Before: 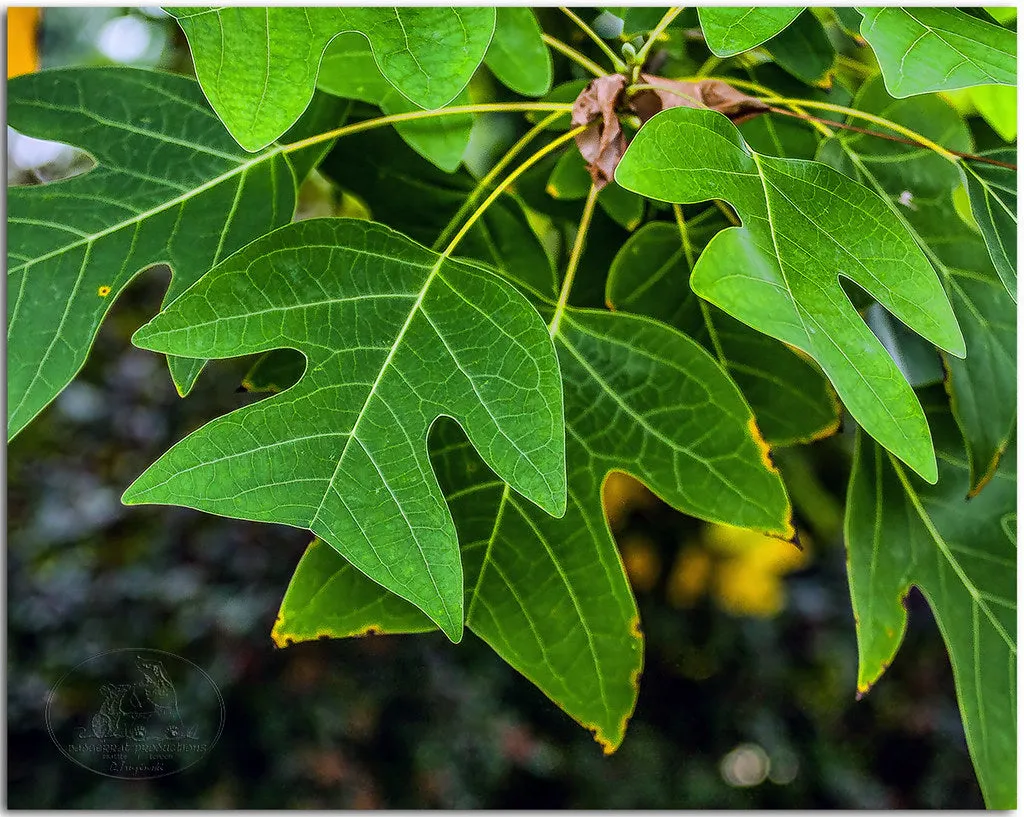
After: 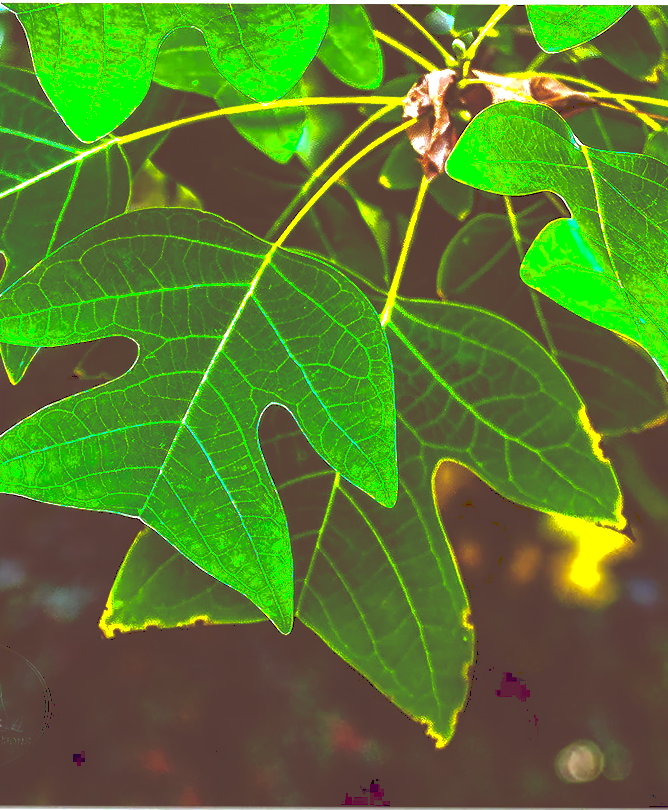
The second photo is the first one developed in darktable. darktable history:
exposure: exposure 0.367 EV, compensate highlight preservation false
rotate and perspective: rotation 0.226°, lens shift (vertical) -0.042, crop left 0.023, crop right 0.982, crop top 0.006, crop bottom 0.994
base curve: curves: ch0 [(0, 0) (0.841, 0.609) (1, 1)]
crop and rotate: left 15.754%, right 17.579%
tone curve: curves: ch0 [(0, 0) (0.003, 0.284) (0.011, 0.284) (0.025, 0.288) (0.044, 0.29) (0.069, 0.292) (0.1, 0.296) (0.136, 0.298) (0.177, 0.305) (0.224, 0.312) (0.277, 0.327) (0.335, 0.362) (0.399, 0.407) (0.468, 0.464) (0.543, 0.537) (0.623, 0.62) (0.709, 0.71) (0.801, 0.79) (0.898, 0.862) (1, 1)], preserve colors none
color balance rgb: linear chroma grading › global chroma 10%, perceptual saturation grading › global saturation 40%, perceptual brilliance grading › global brilliance 30%, global vibrance 20%
color correction: highlights a* -7.23, highlights b* -0.161, shadows a* 20.08, shadows b* 11.73
tone equalizer: on, module defaults
